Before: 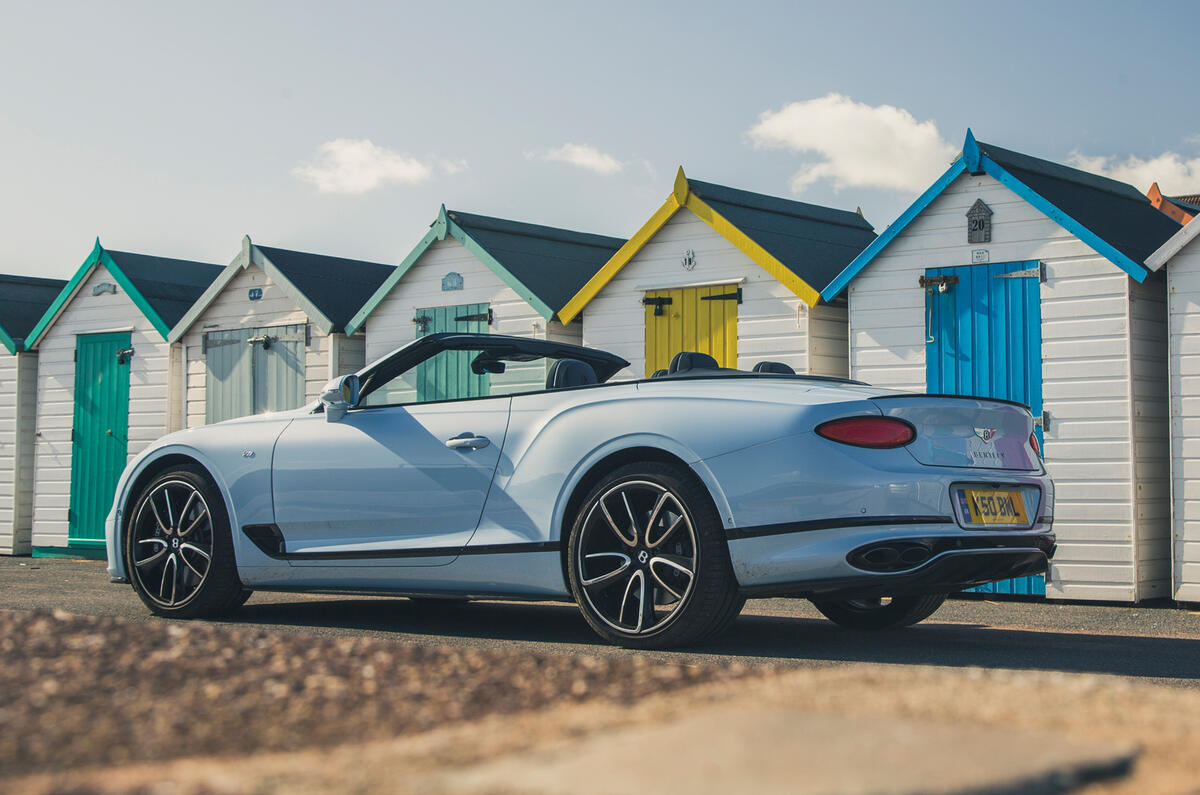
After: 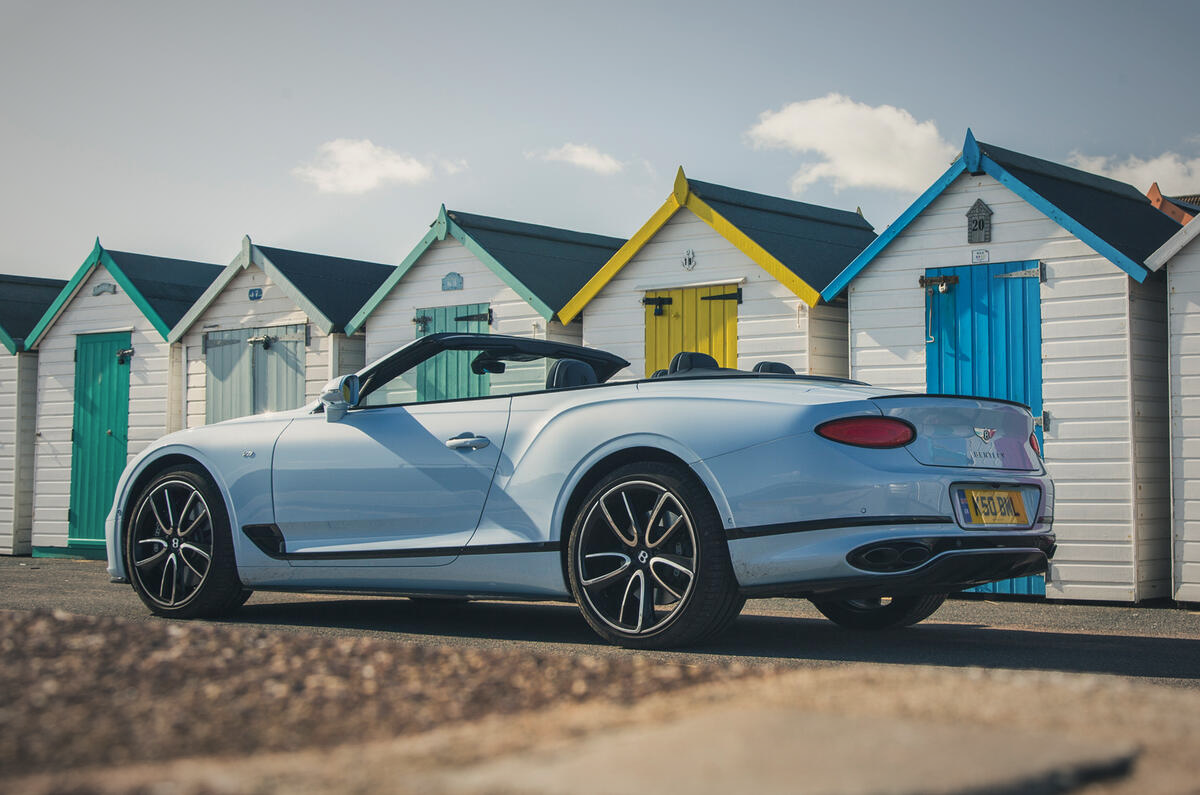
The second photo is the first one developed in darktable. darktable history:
vignetting: fall-off start 67.44%, fall-off radius 66.88%, brightness -0.416, saturation -0.305, automatic ratio true
